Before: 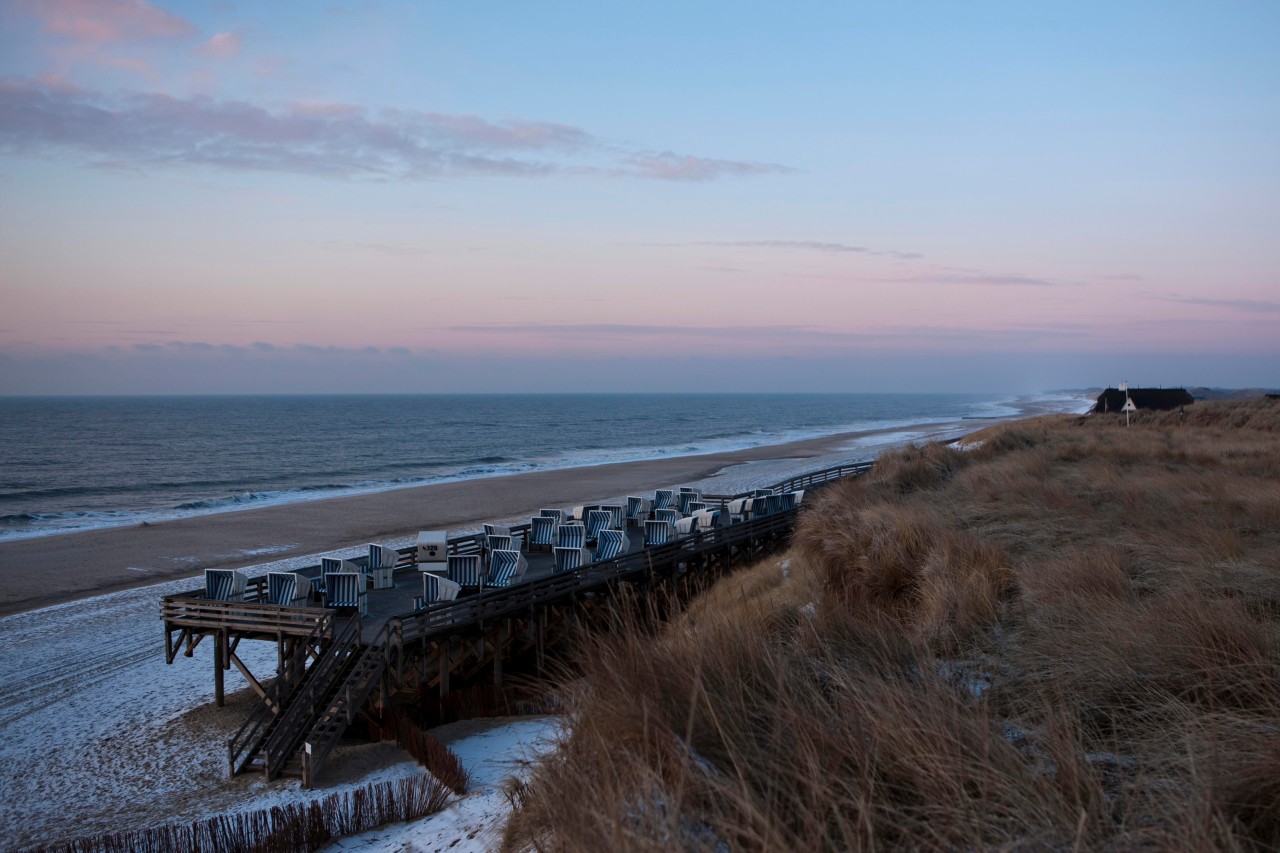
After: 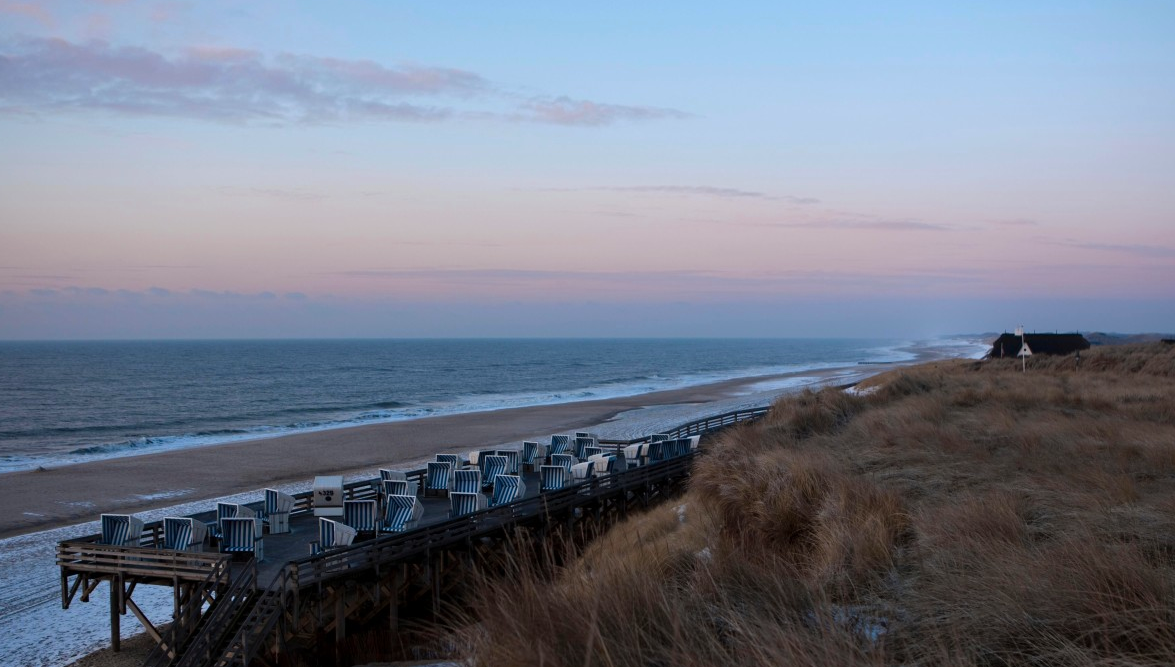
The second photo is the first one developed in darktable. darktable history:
color zones: curves: ch0 [(0.068, 0.464) (0.25, 0.5) (0.48, 0.508) (0.75, 0.536) (0.886, 0.476) (0.967, 0.456)]; ch1 [(0.066, 0.456) (0.25, 0.5) (0.616, 0.508) (0.746, 0.56) (0.934, 0.444)]
crop: left 8.198%, top 6.536%, bottom 15.237%
